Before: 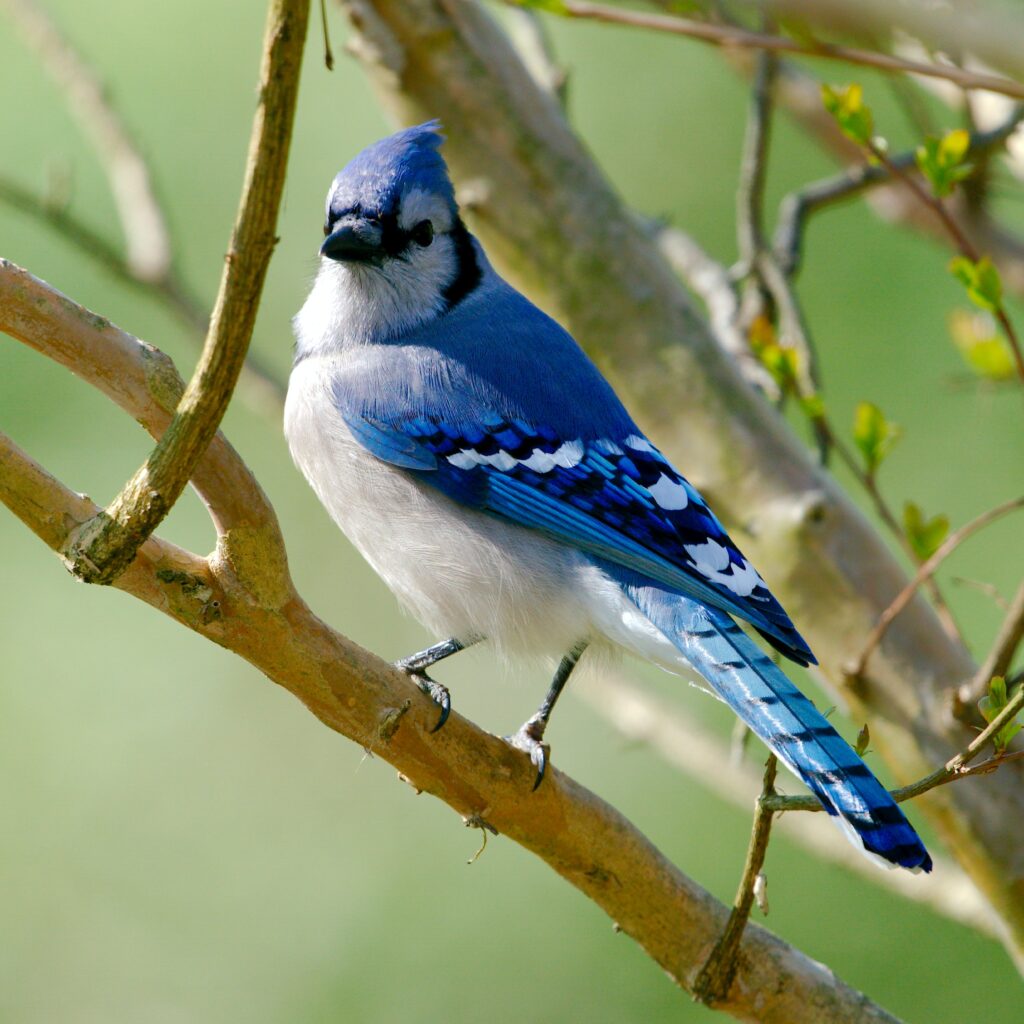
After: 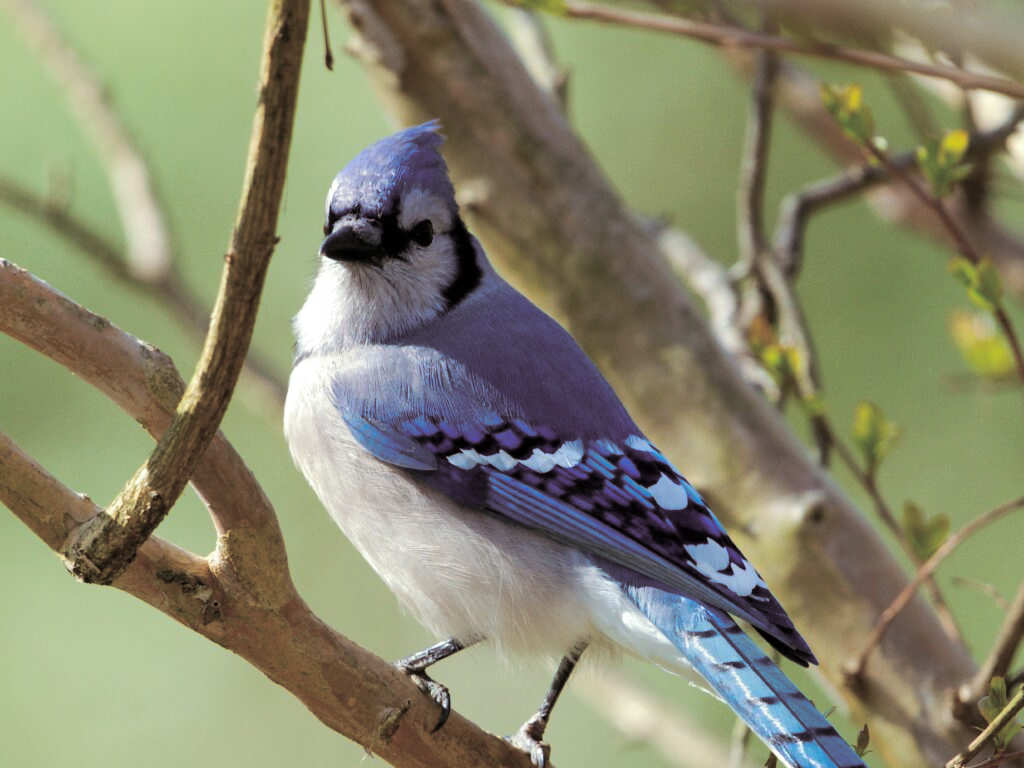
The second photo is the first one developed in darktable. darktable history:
split-toning: shadows › saturation 0.2
crop: bottom 24.988%
